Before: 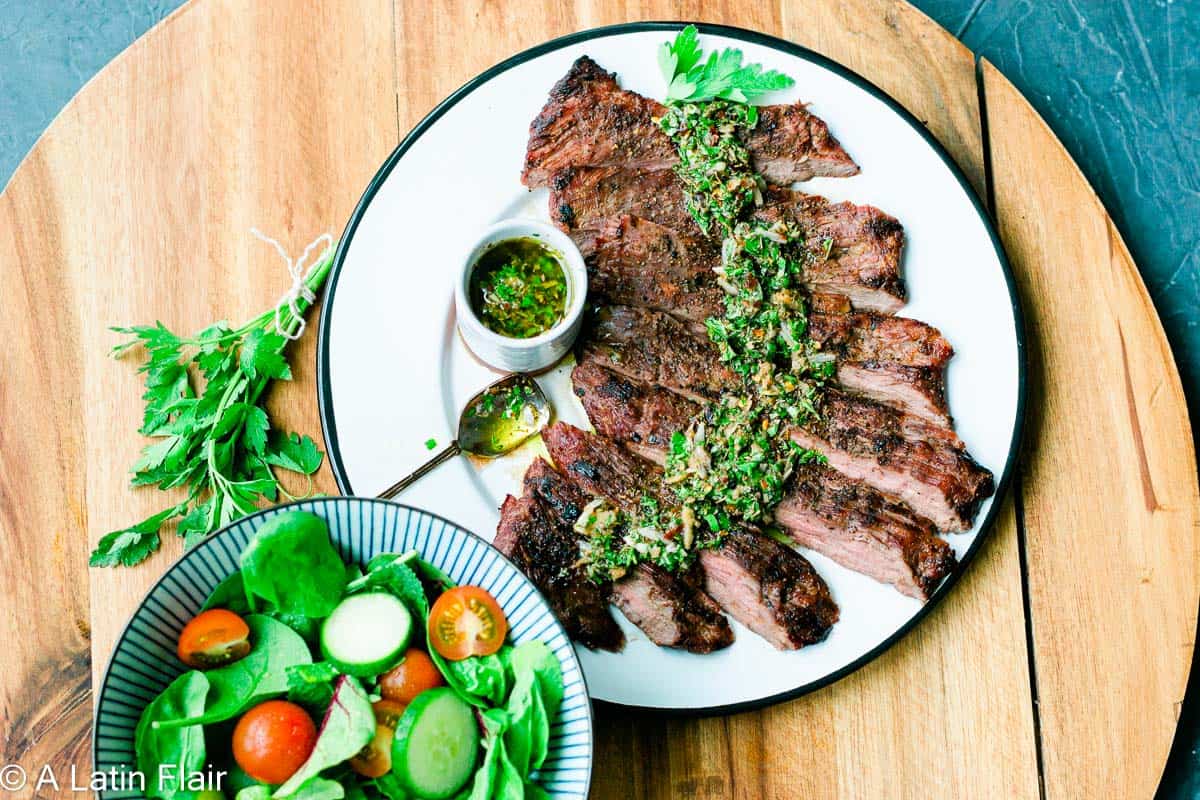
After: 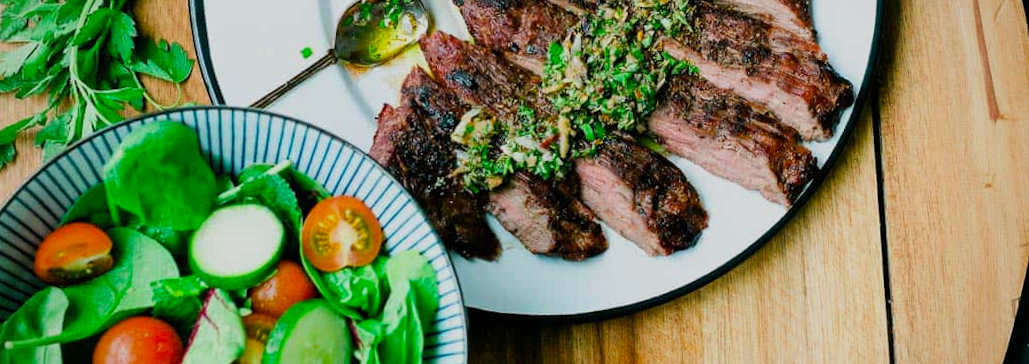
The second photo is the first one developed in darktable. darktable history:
crop and rotate: left 13.306%, top 48.129%, bottom 2.928%
rotate and perspective: rotation 0.679°, lens shift (horizontal) 0.136, crop left 0.009, crop right 0.991, crop top 0.078, crop bottom 0.95
exposure: exposure -0.492 EV, compensate highlight preservation false
vignetting: fall-off radius 100%, width/height ratio 1.337
color balance: output saturation 110%
